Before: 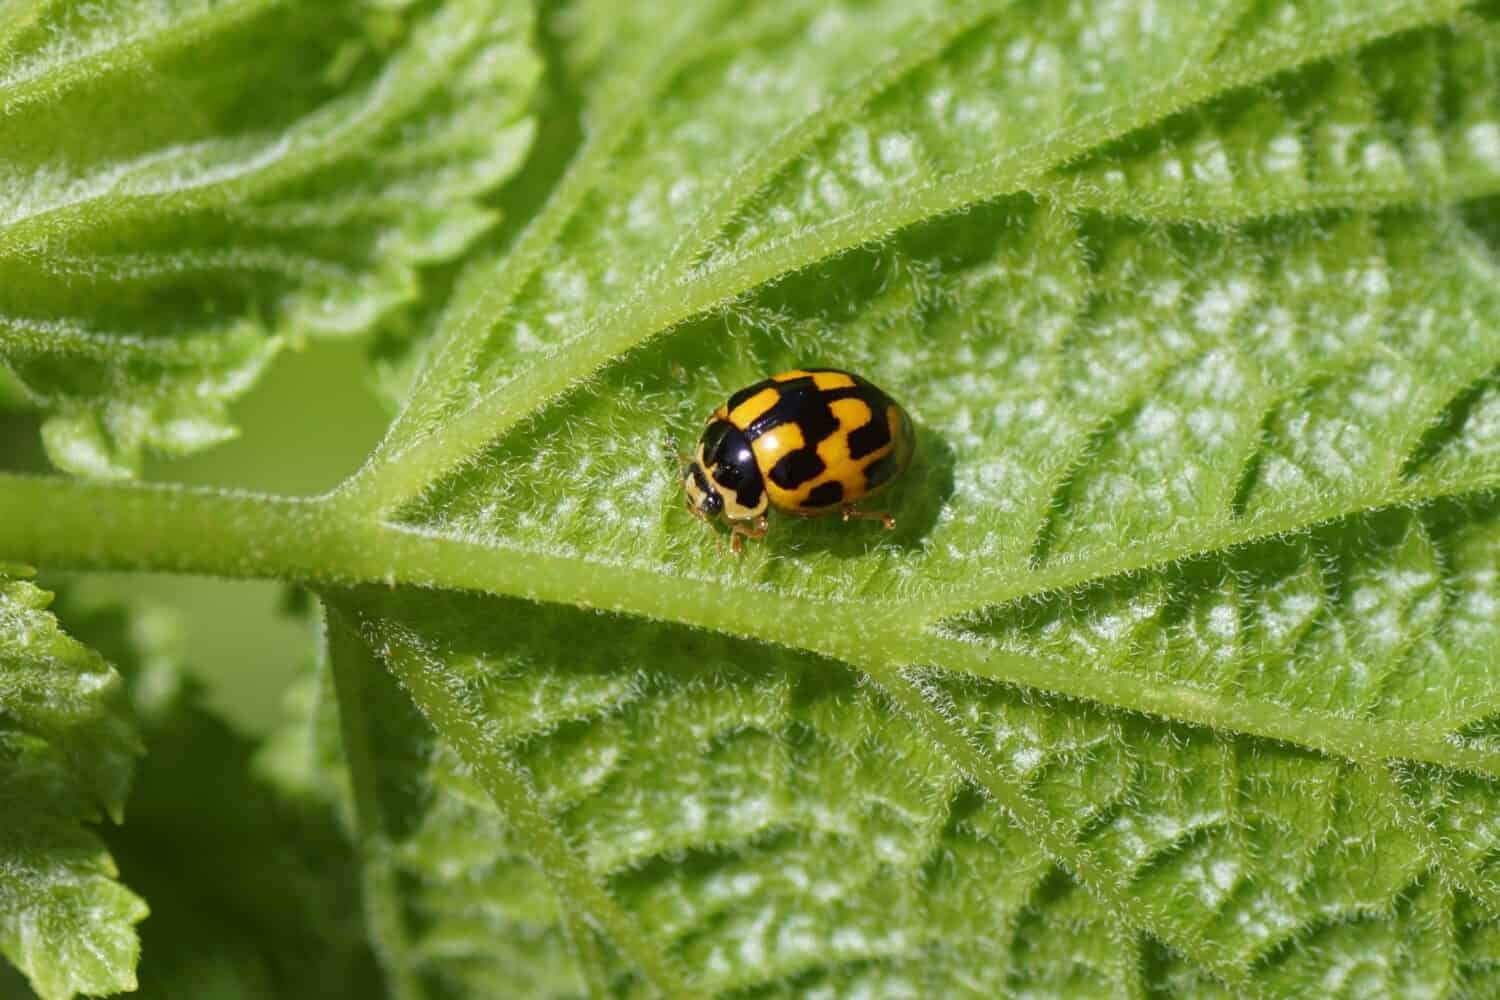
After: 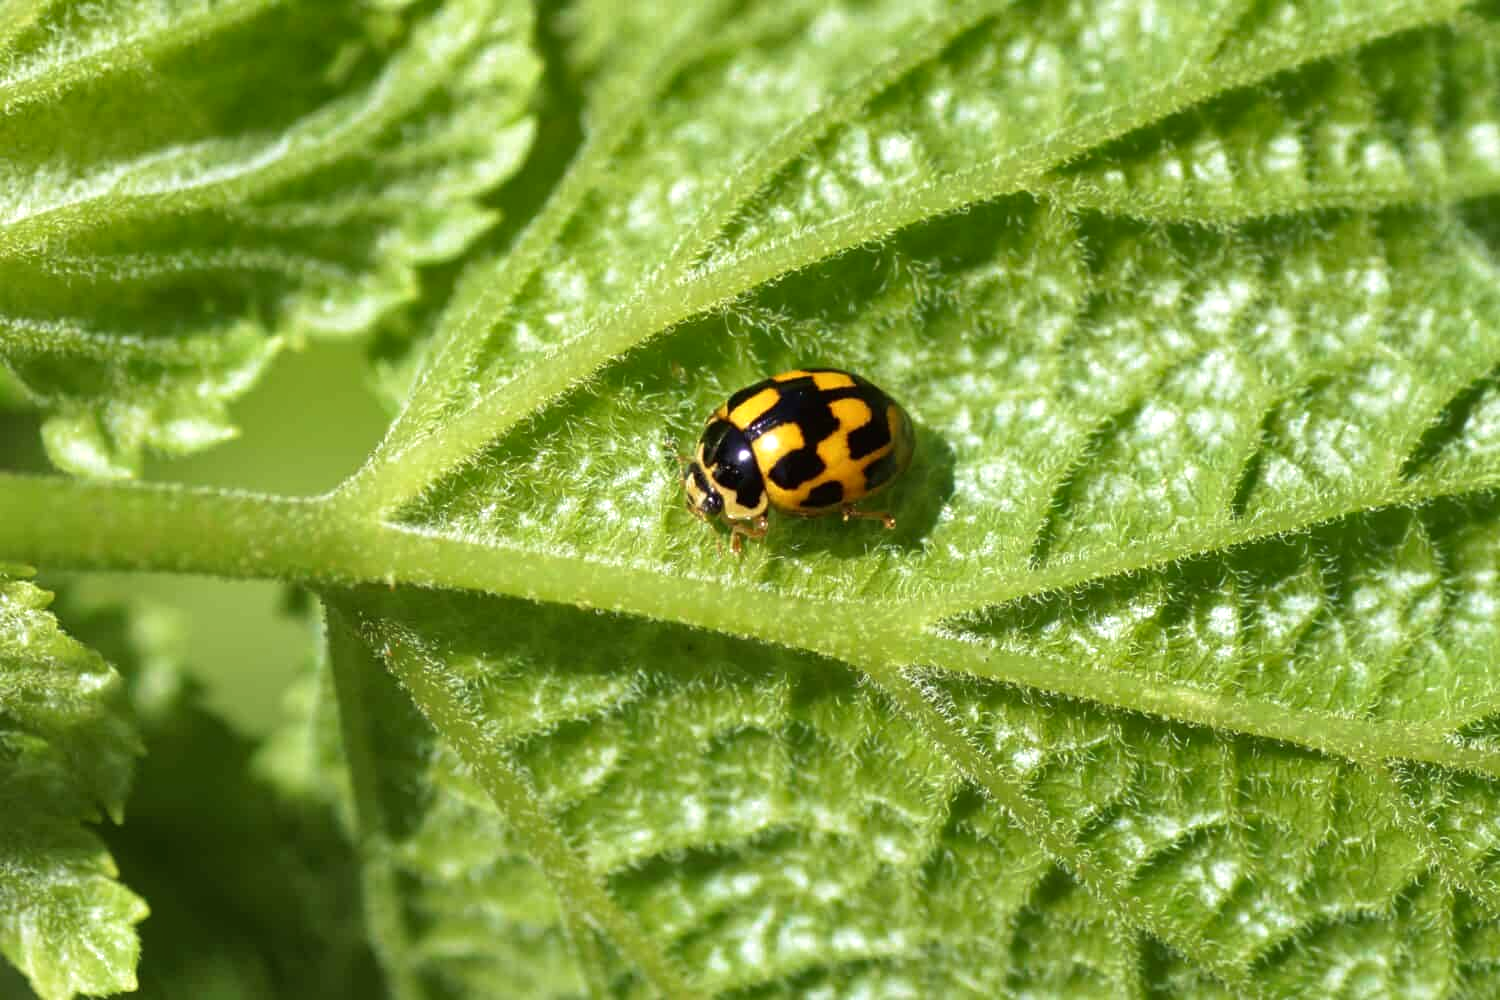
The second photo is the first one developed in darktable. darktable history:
shadows and highlights: radius 171.22, shadows 27.92, white point adjustment 3.19, highlights -68.65, highlights color adjustment 0.679%, soften with gaussian
tone equalizer: -8 EV -0.43 EV, -7 EV -0.362 EV, -6 EV -0.32 EV, -5 EV -0.249 EV, -3 EV 0.257 EV, -2 EV 0.326 EV, -1 EV 0.37 EV, +0 EV 0.433 EV
velvia: on, module defaults
